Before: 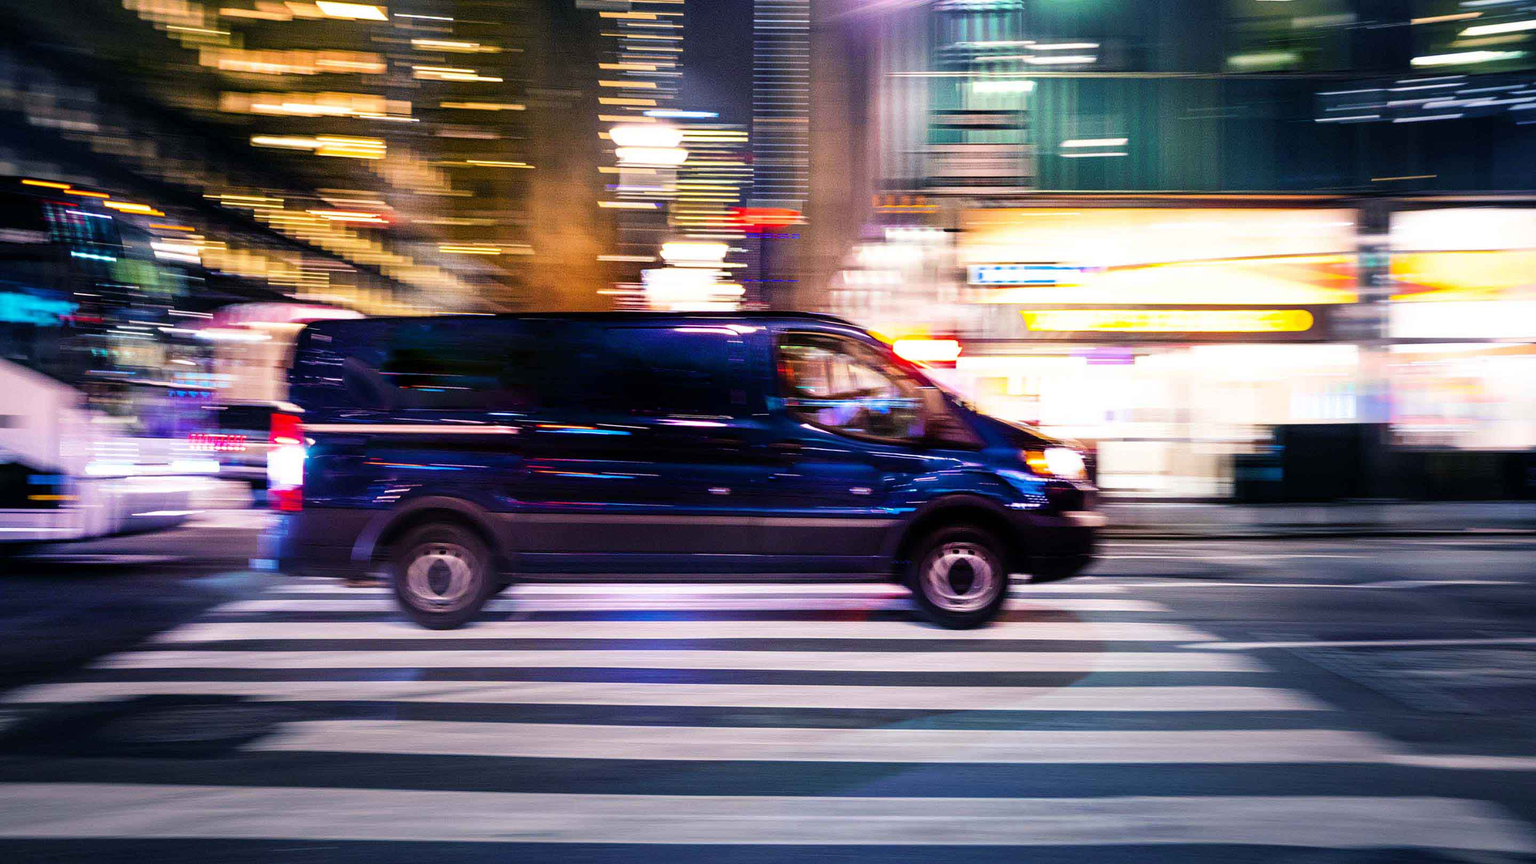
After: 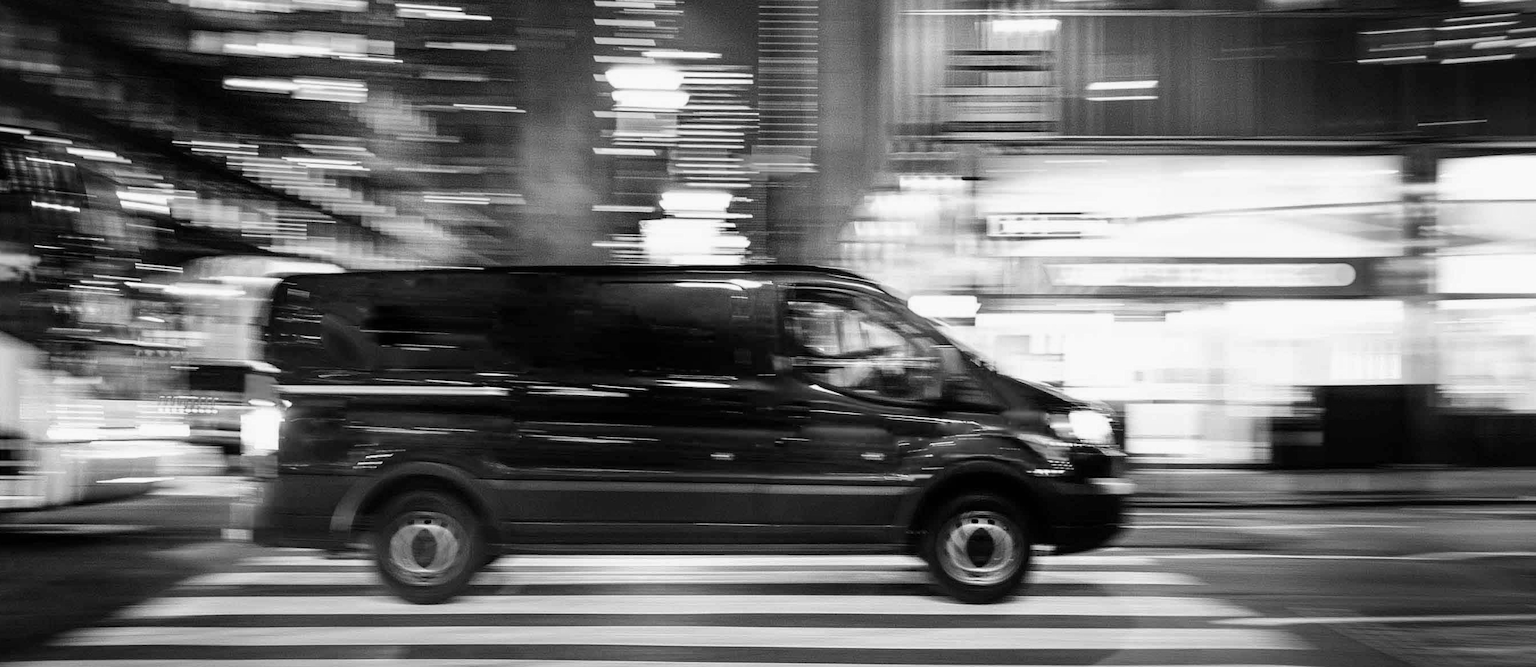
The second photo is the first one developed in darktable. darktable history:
crop: left 2.737%, top 7.287%, right 3.421%, bottom 20.179%
color calibration: output gray [0.267, 0.423, 0.261, 0], illuminant same as pipeline (D50), adaptation none (bypass)
